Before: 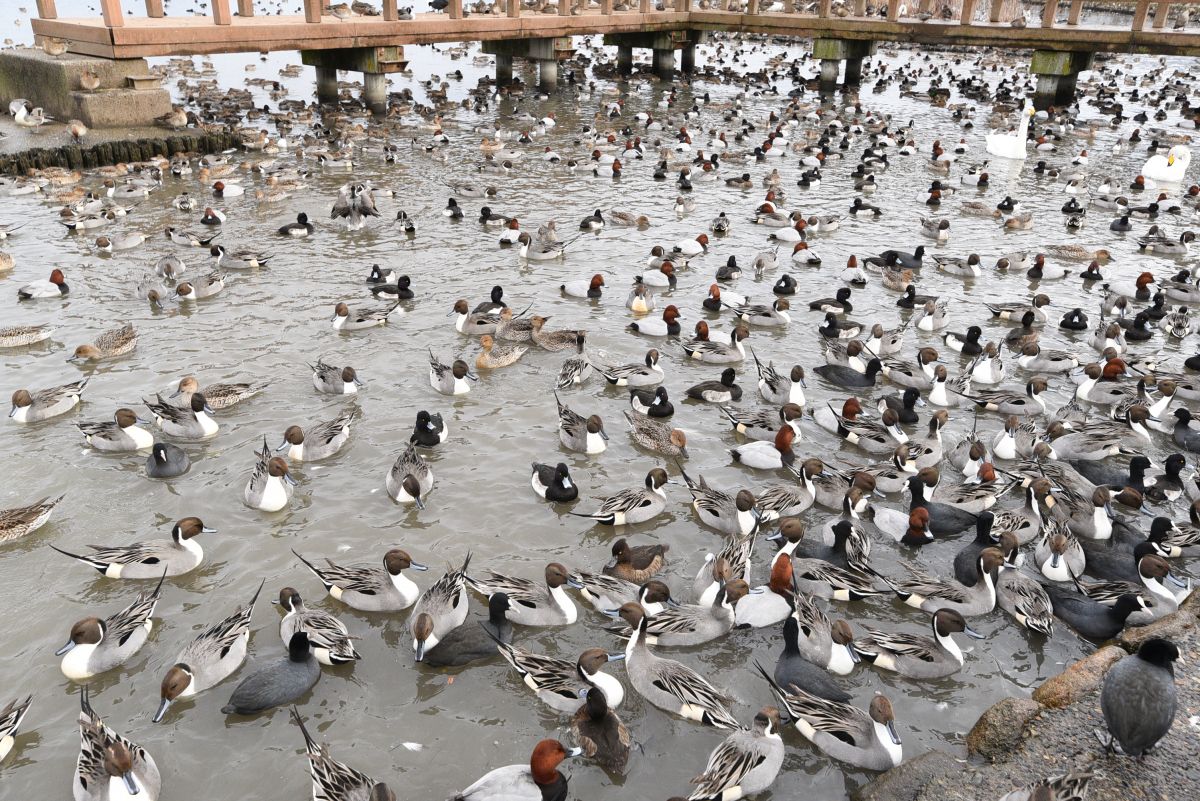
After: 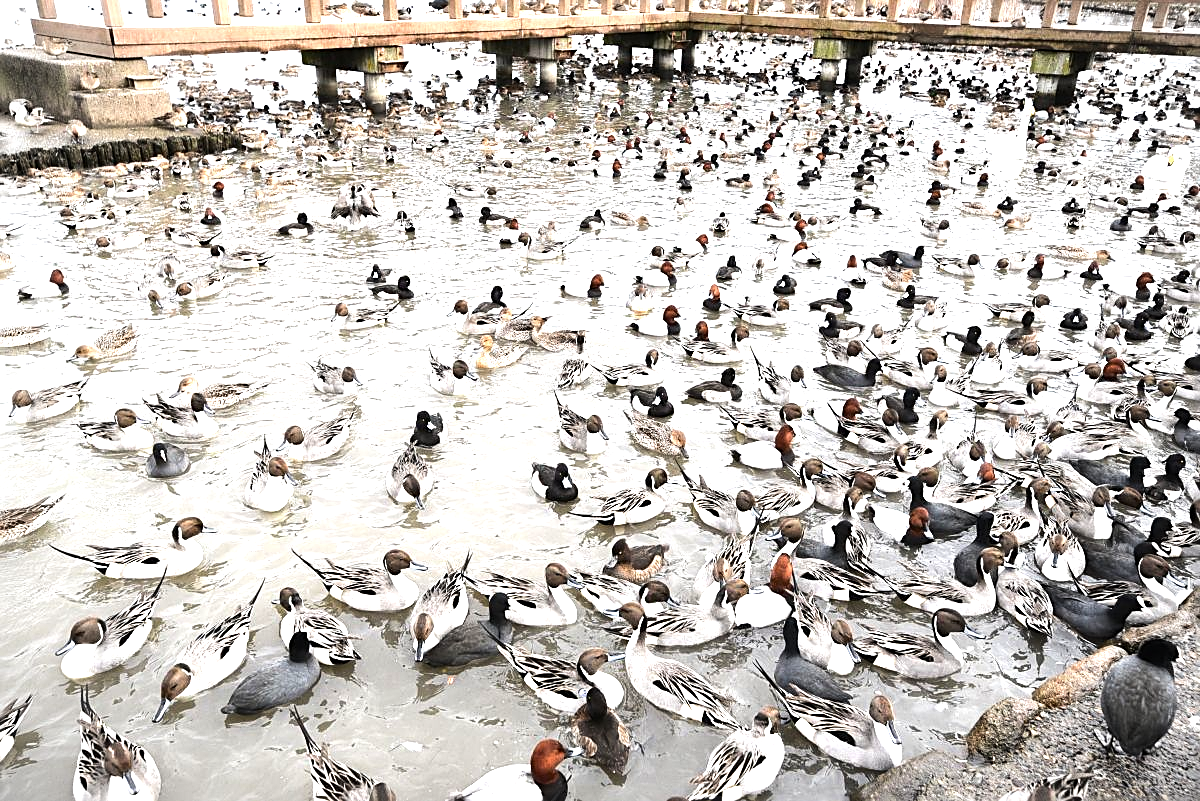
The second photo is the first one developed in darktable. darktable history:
sharpen: on, module defaults
exposure: black level correction 0, exposure 0.695 EV, compensate highlight preservation false
tone equalizer: -8 EV -0.77 EV, -7 EV -0.683 EV, -6 EV -0.629 EV, -5 EV -0.407 EV, -3 EV 0.383 EV, -2 EV 0.6 EV, -1 EV 0.675 EV, +0 EV 0.774 EV, edges refinement/feathering 500, mask exposure compensation -1.57 EV, preserve details no
vignetting: on, module defaults
